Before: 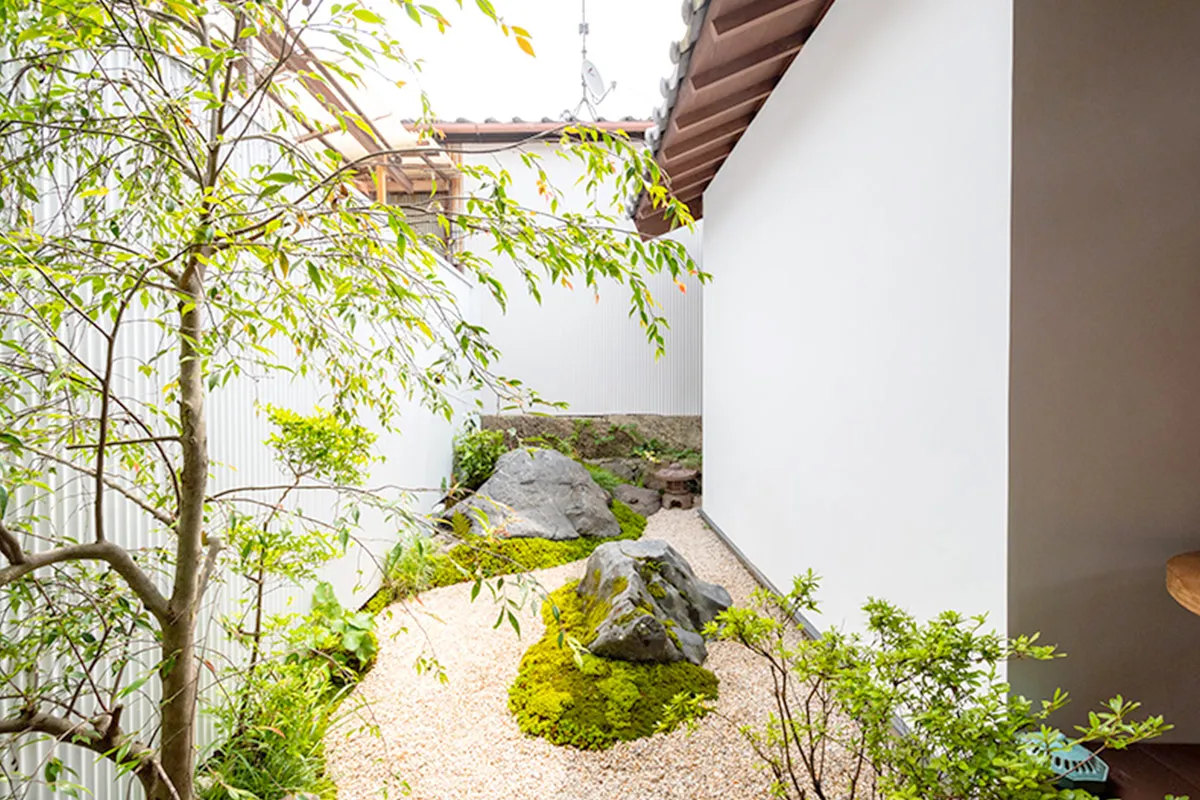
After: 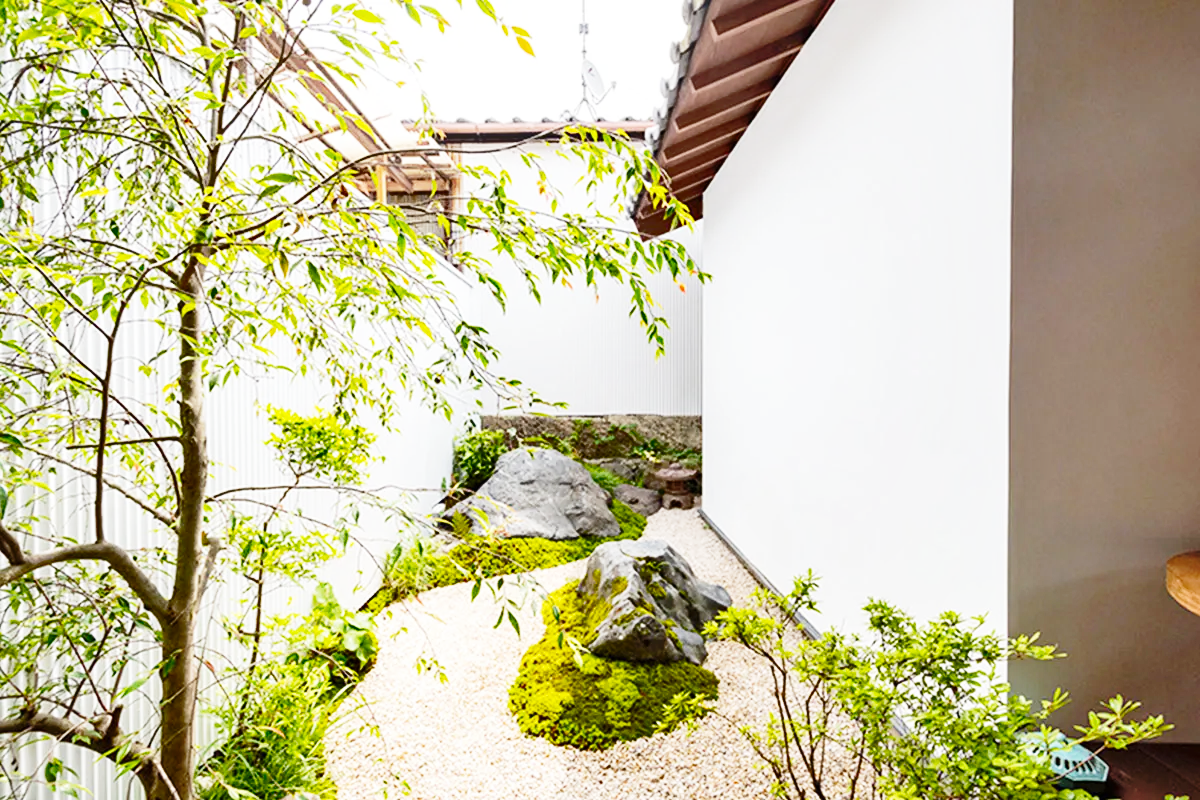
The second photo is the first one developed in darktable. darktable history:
base curve: curves: ch0 [(0, 0) (0.028, 0.03) (0.121, 0.232) (0.46, 0.748) (0.859, 0.968) (1, 1)], preserve colors none
shadows and highlights: shadows 52.9, soften with gaussian
